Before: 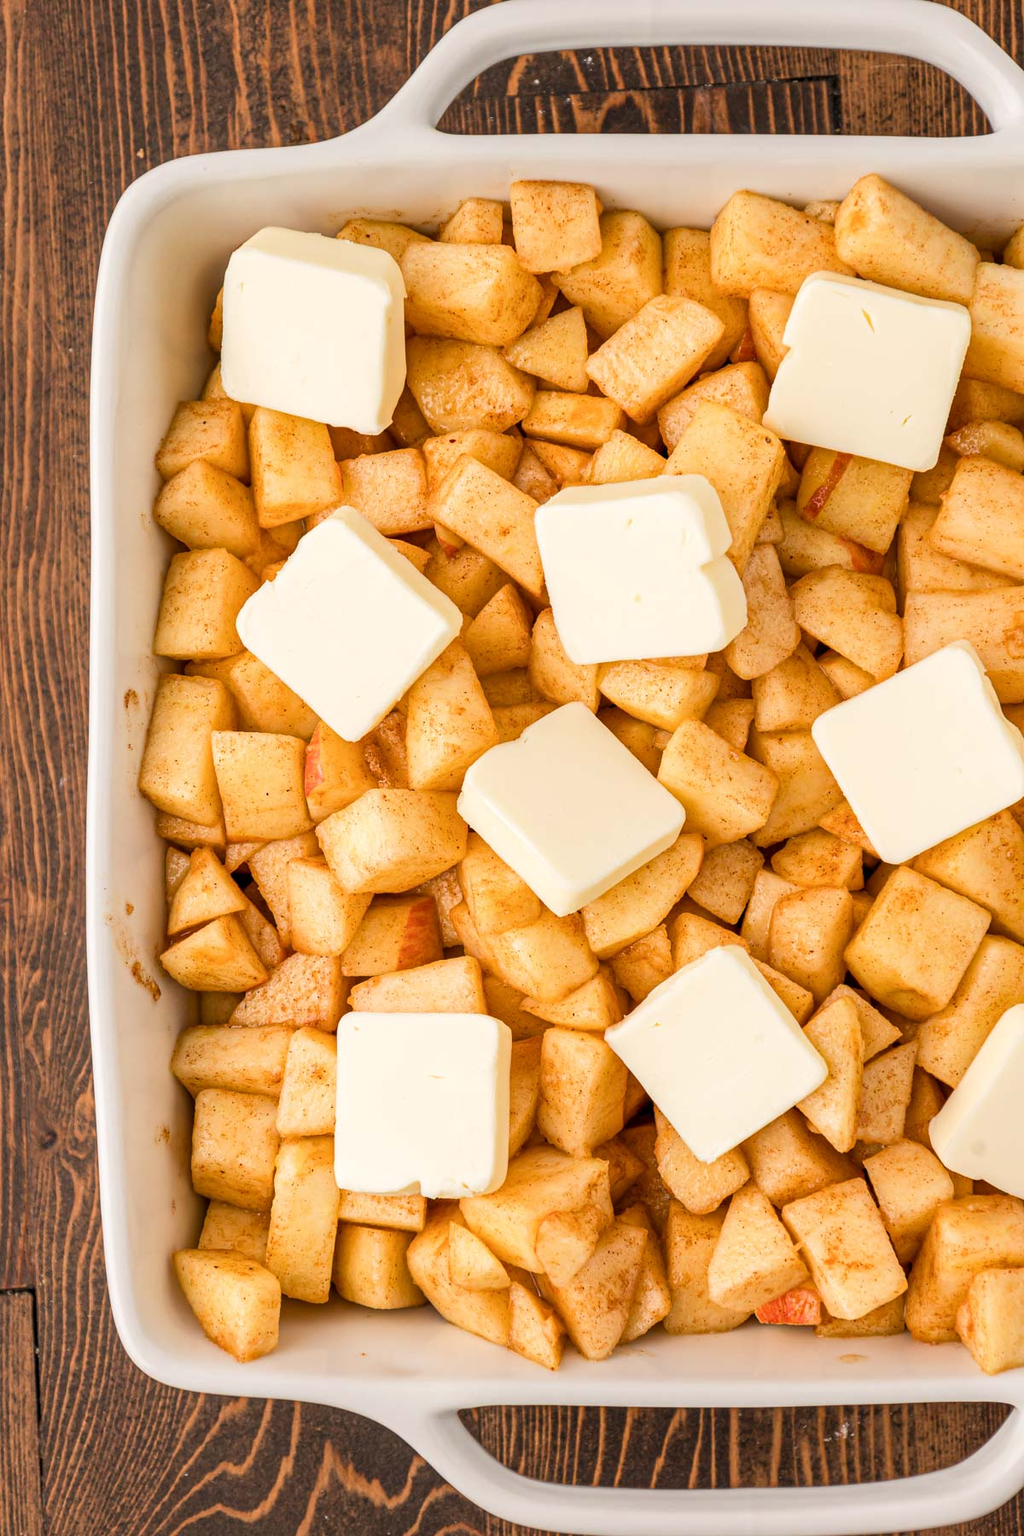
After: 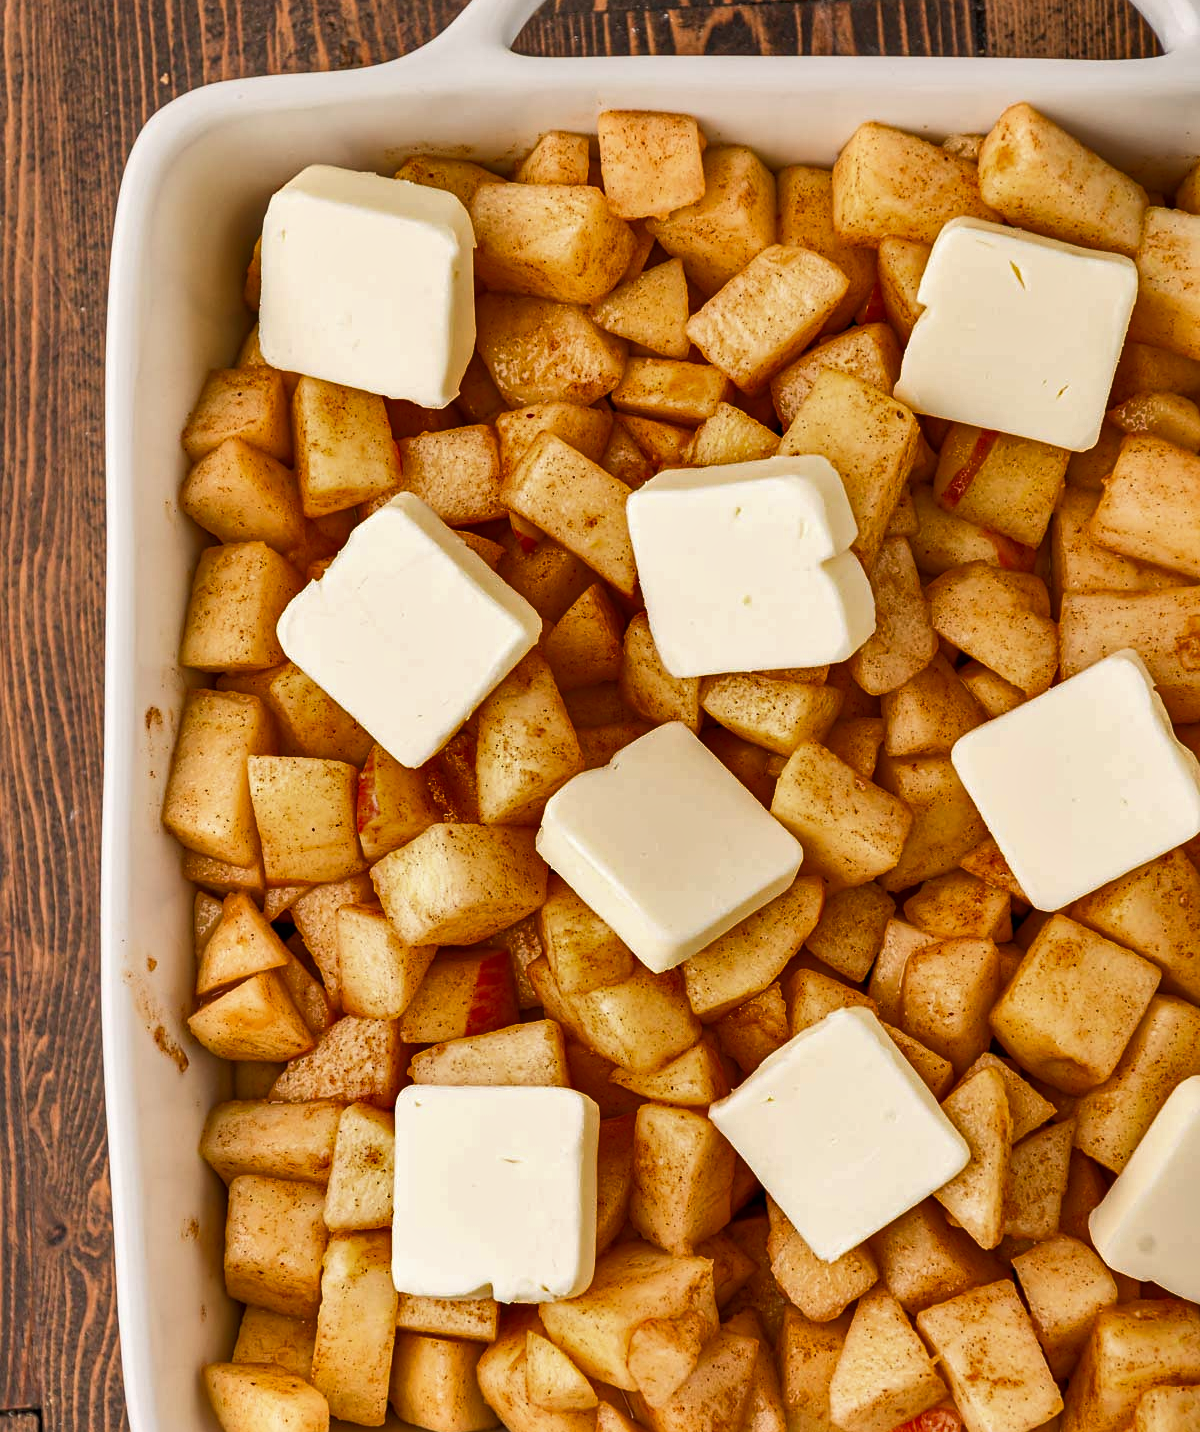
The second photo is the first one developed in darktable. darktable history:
shadows and highlights: shadows 20.92, highlights -81.45, soften with gaussian
crop and rotate: top 5.652%, bottom 14.785%
sharpen: amount 0.21
